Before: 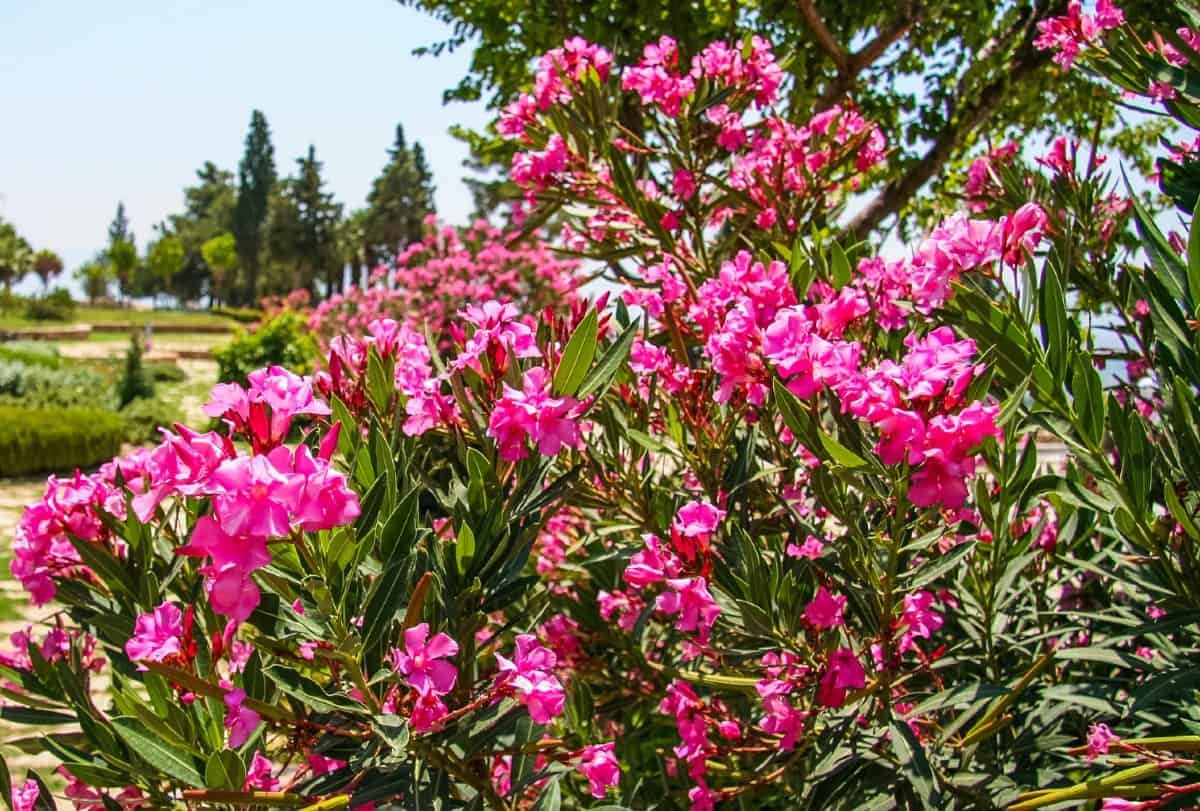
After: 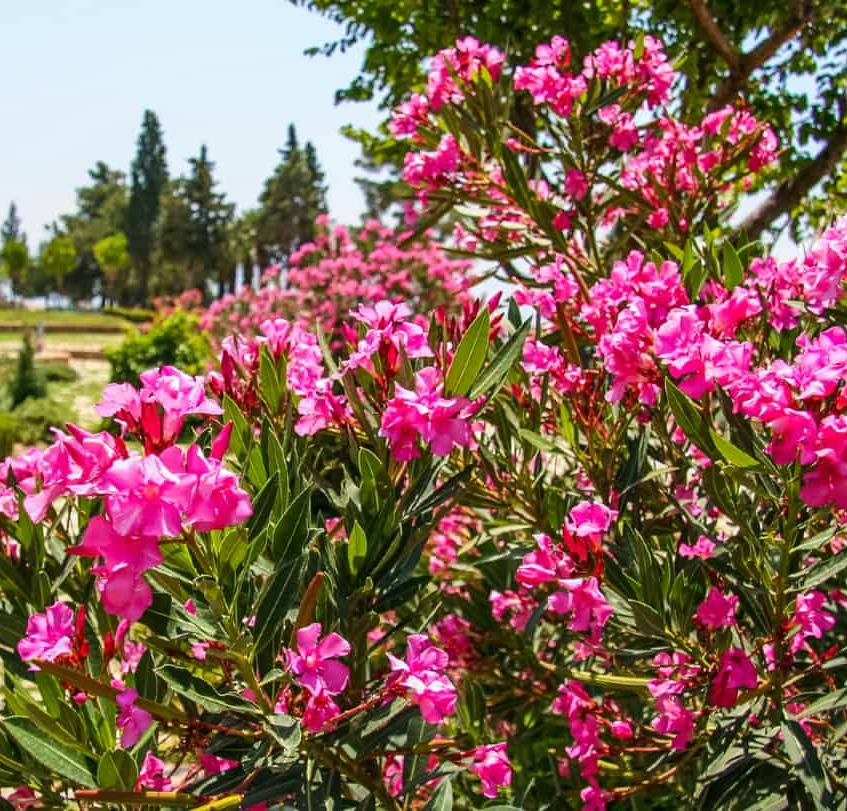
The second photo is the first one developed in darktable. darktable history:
crop and rotate: left 9.015%, right 20.325%
